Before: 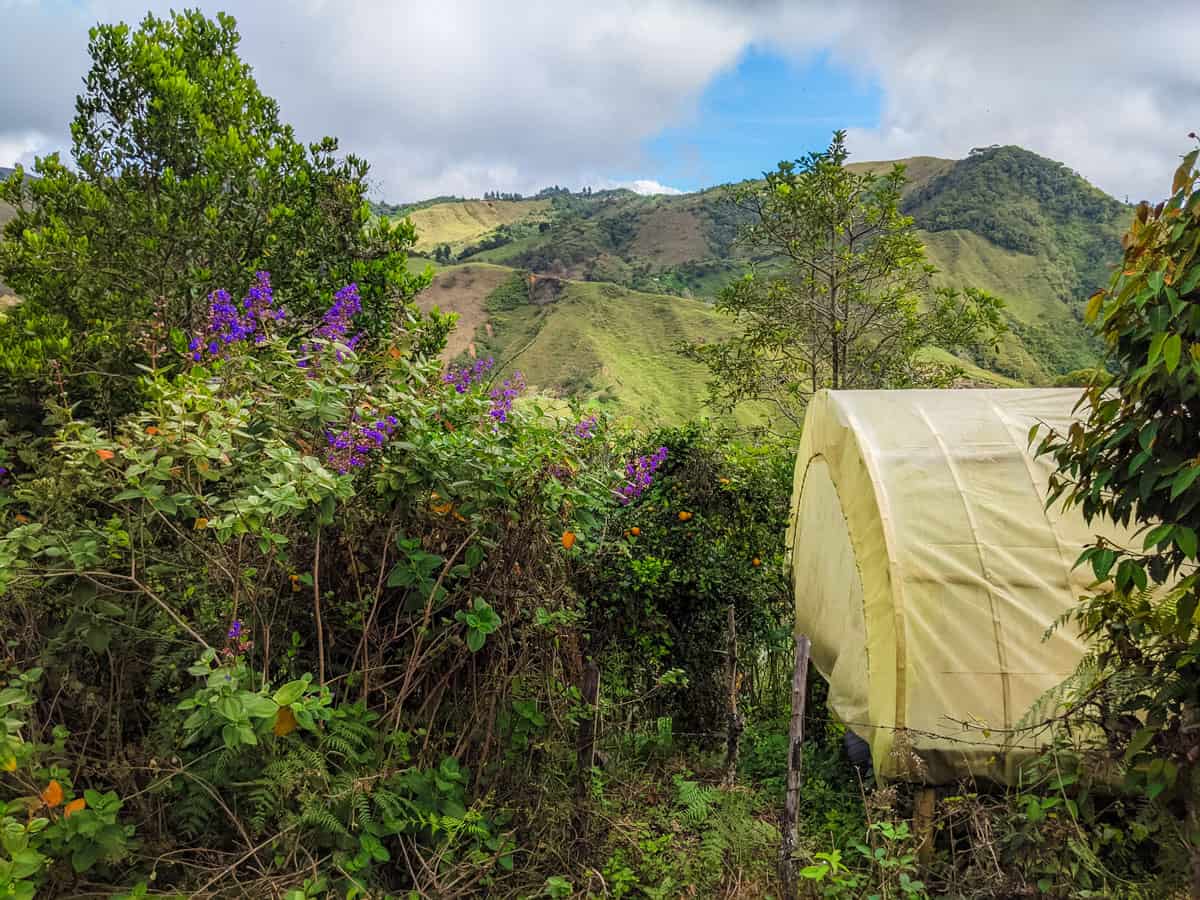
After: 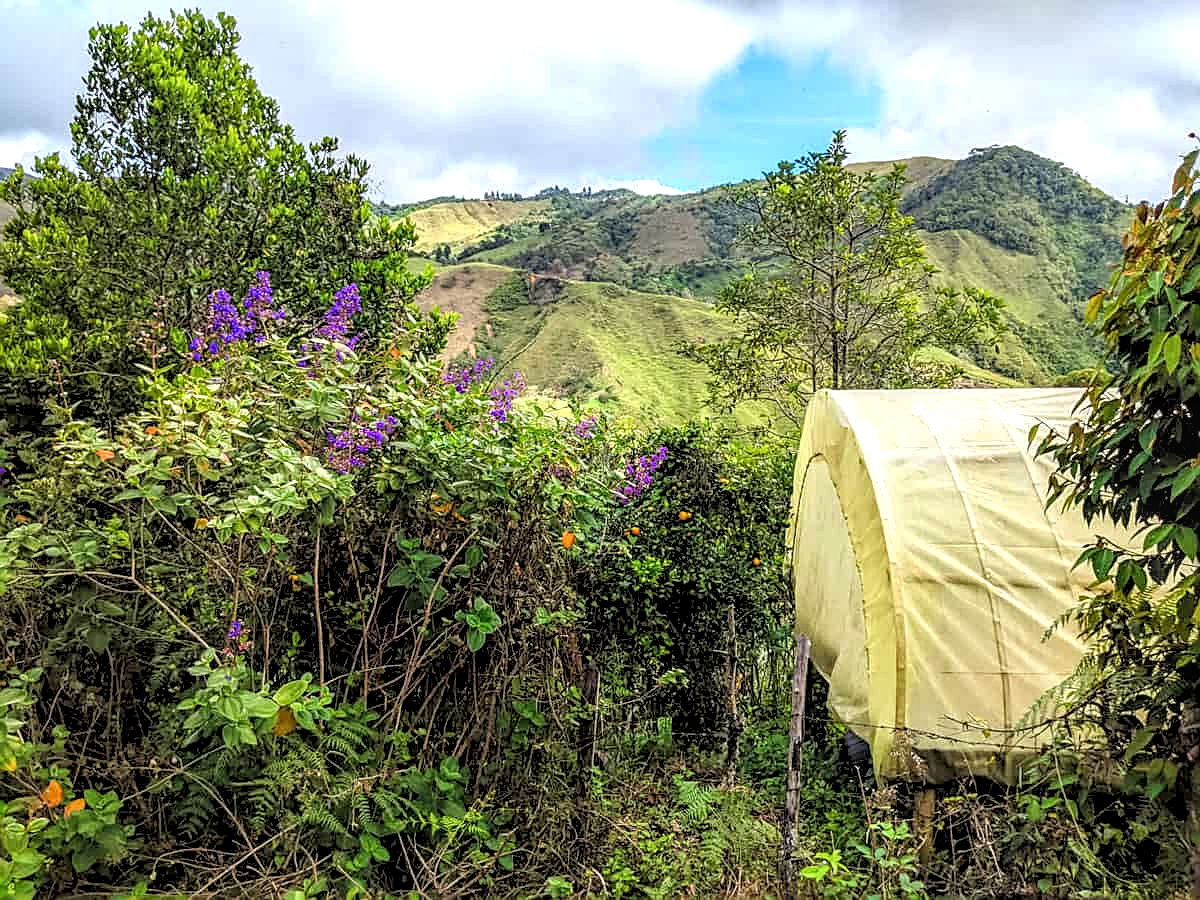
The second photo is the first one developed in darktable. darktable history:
exposure: exposure 0.375 EV, compensate highlight preservation false
sharpen: on, module defaults
base curve: curves: ch0 [(0, 0) (0.283, 0.295) (1, 1)], preserve colors none
rgb levels: levels [[0.01, 0.419, 0.839], [0, 0.5, 1], [0, 0.5, 1]]
local contrast: on, module defaults
white balance: red 0.986, blue 1.01
